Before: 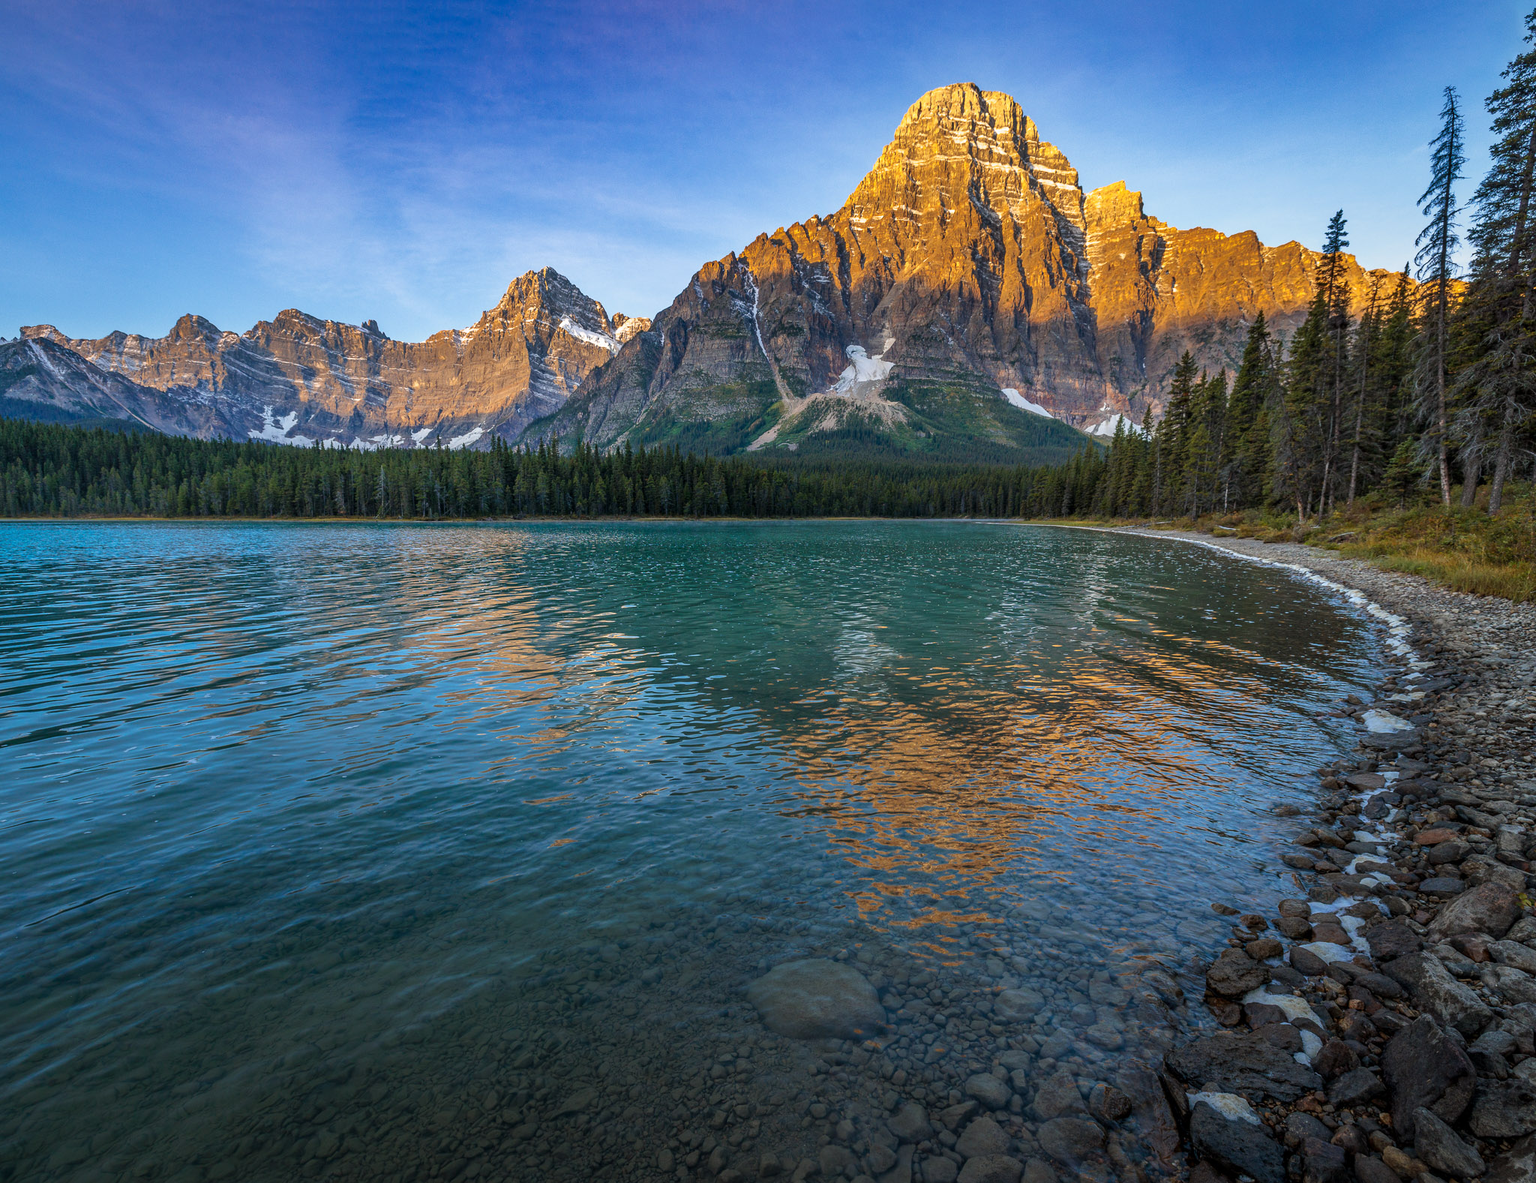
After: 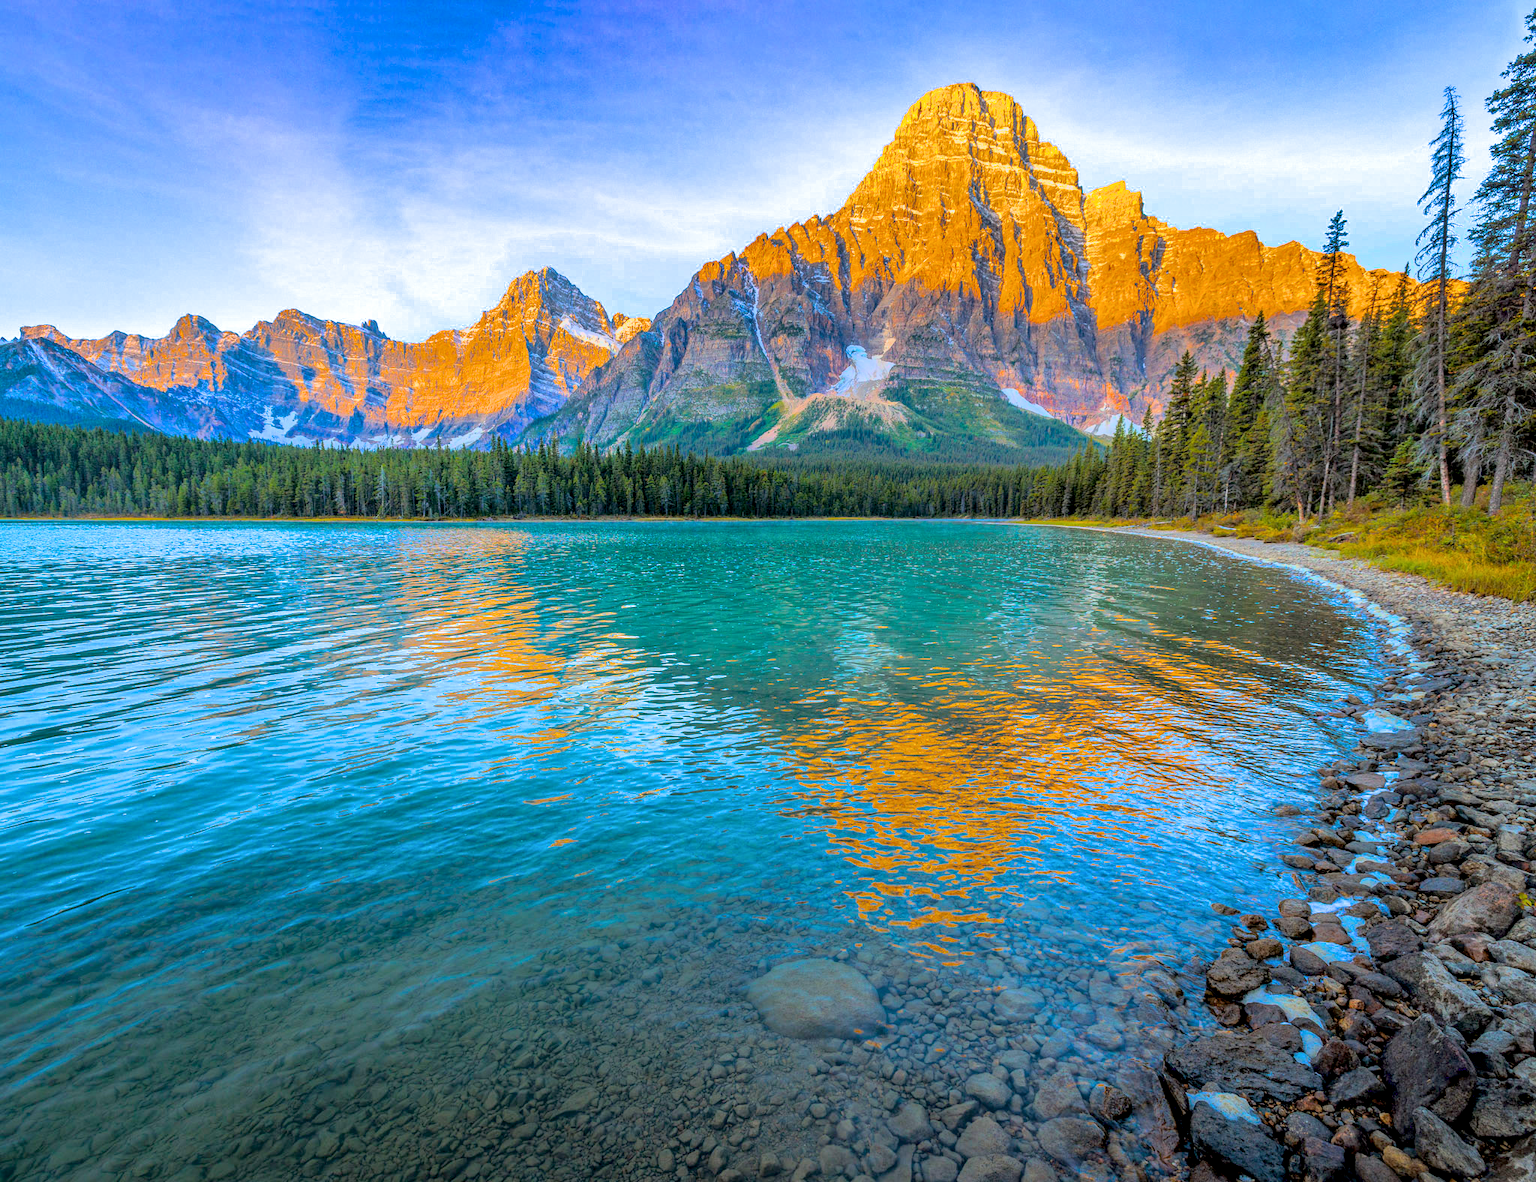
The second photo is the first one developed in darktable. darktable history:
exposure: compensate exposure bias true, compensate highlight preservation false
filmic rgb: middle gray luminance 3.39%, black relative exposure -5.91 EV, white relative exposure 6.37 EV, threshold 3.03 EV, dynamic range scaling 21.76%, target black luminance 0%, hardness 2.33, latitude 45.97%, contrast 0.788, highlights saturation mix 99.52%, shadows ↔ highlights balance 0.208%, color science v6 (2022), enable highlight reconstruction true
local contrast: highlights 103%, shadows 102%, detail 119%, midtone range 0.2
color balance rgb: perceptual saturation grading › global saturation 29.39%, global vibrance 20%
